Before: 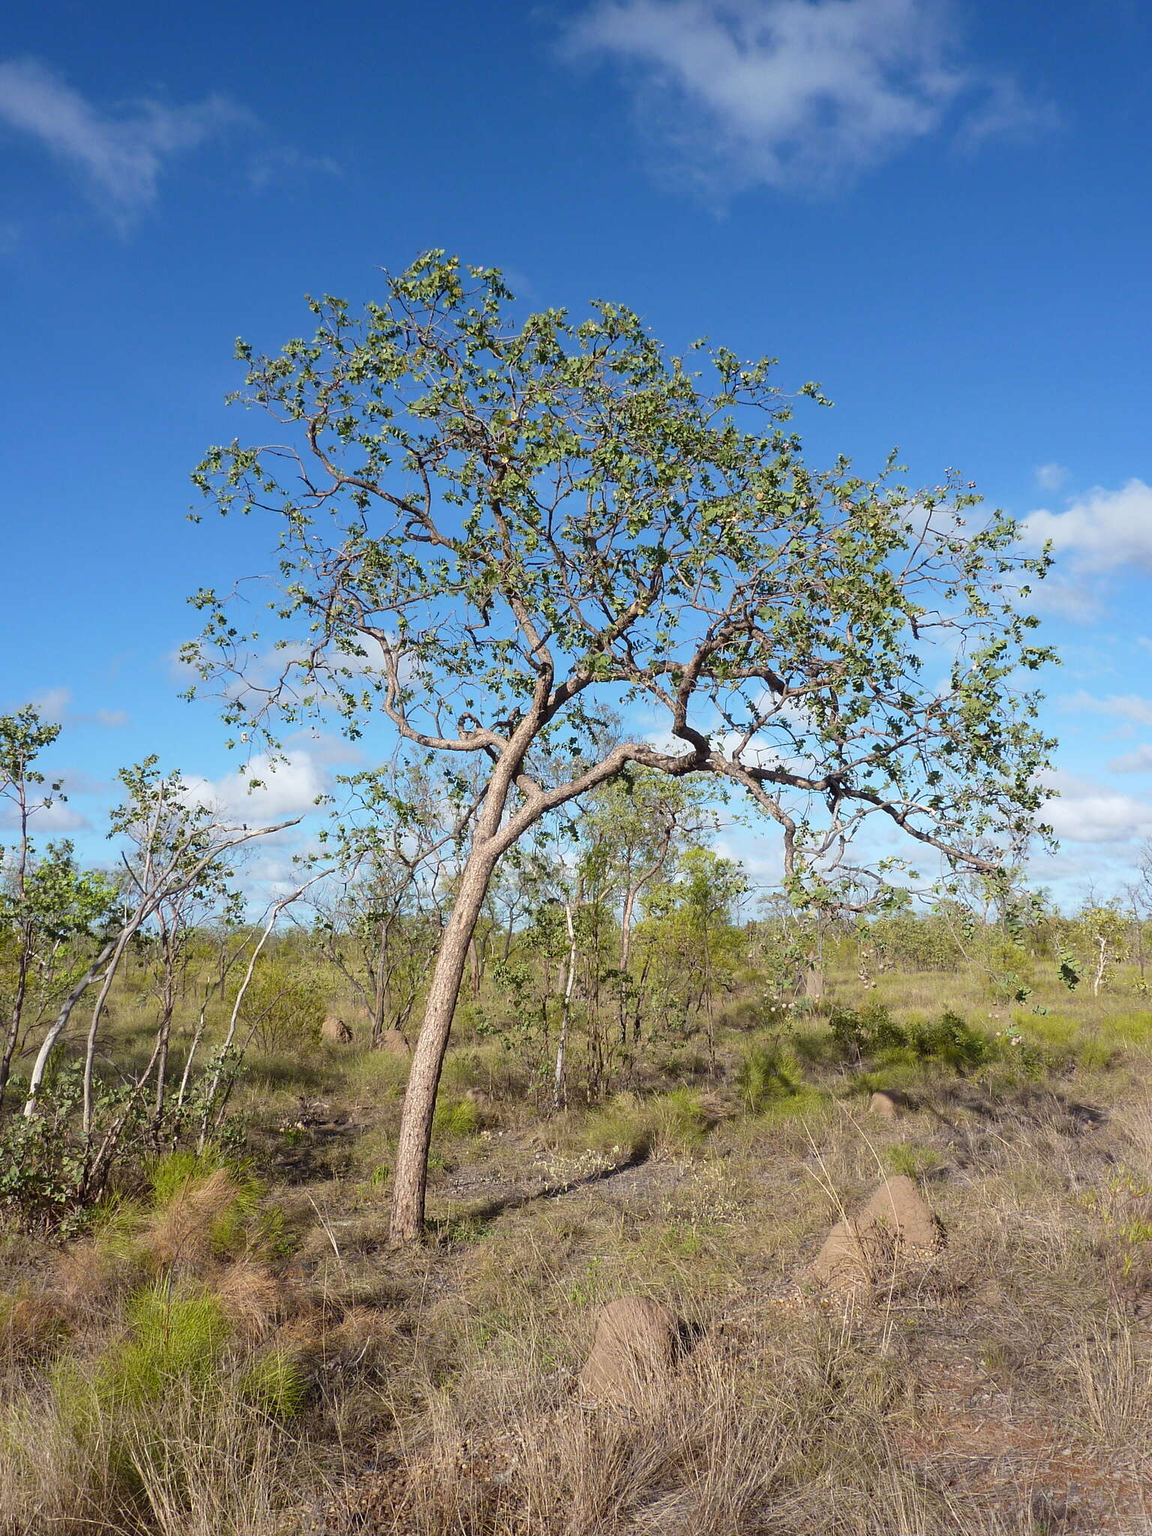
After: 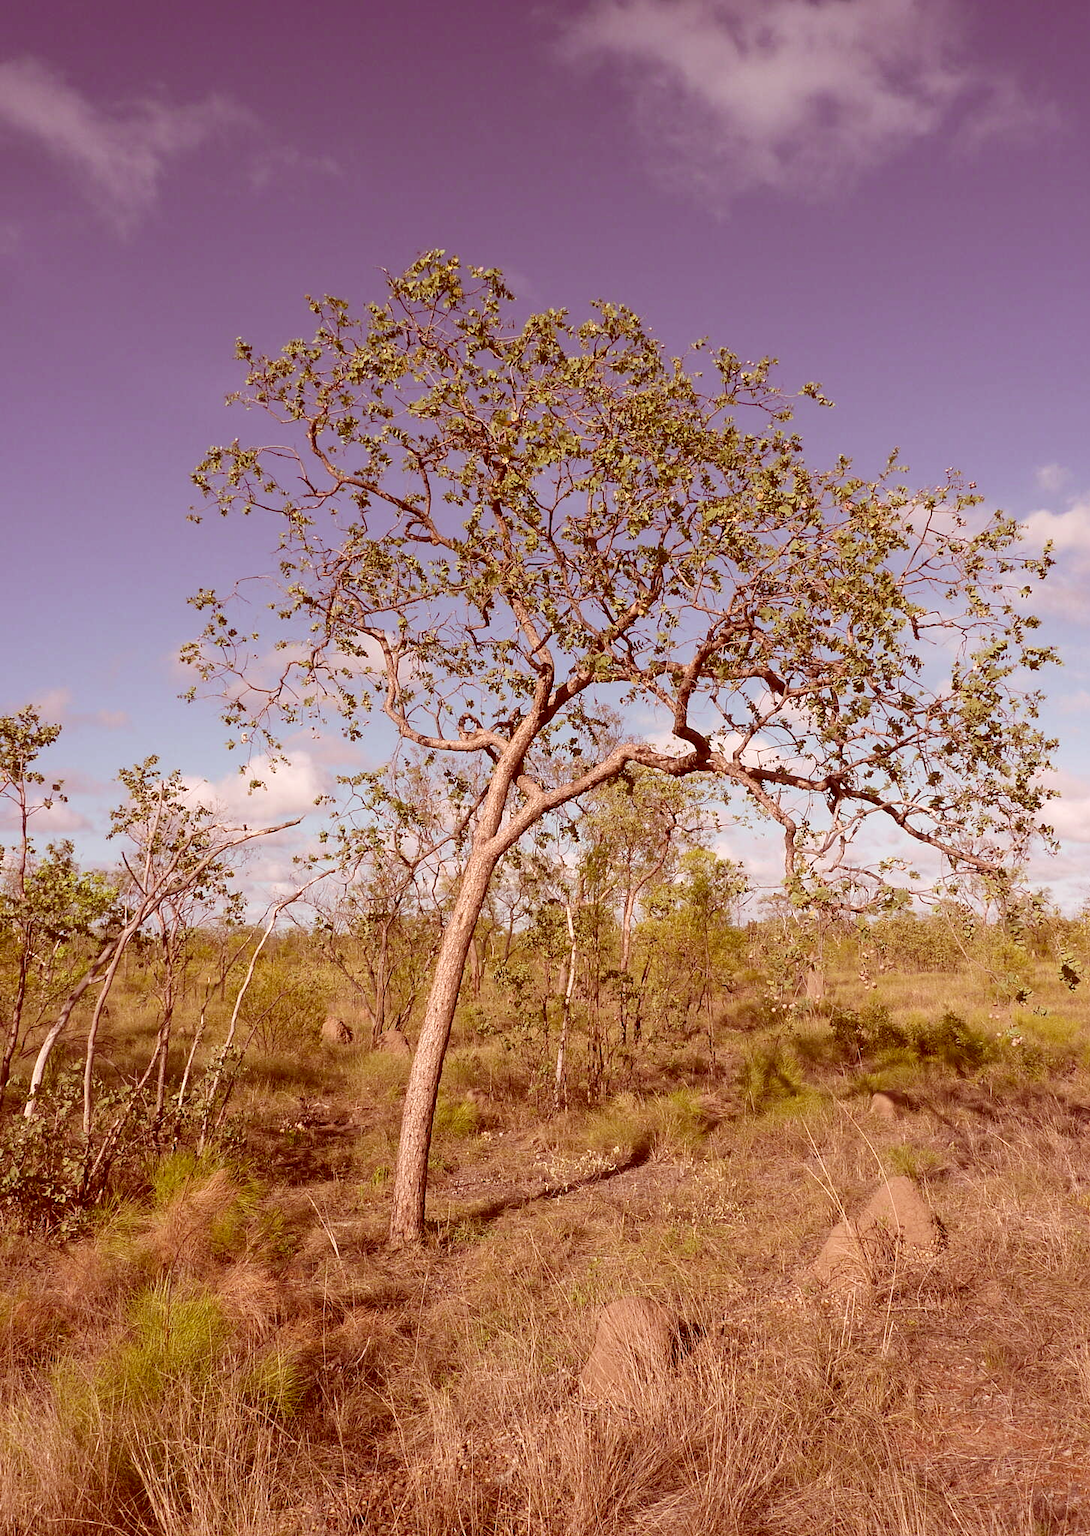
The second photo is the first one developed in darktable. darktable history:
crop and rotate: left 0%, right 5.345%
color correction: highlights a* 9.46, highlights b* 8.69, shadows a* 39.75, shadows b* 39.97, saturation 0.817
